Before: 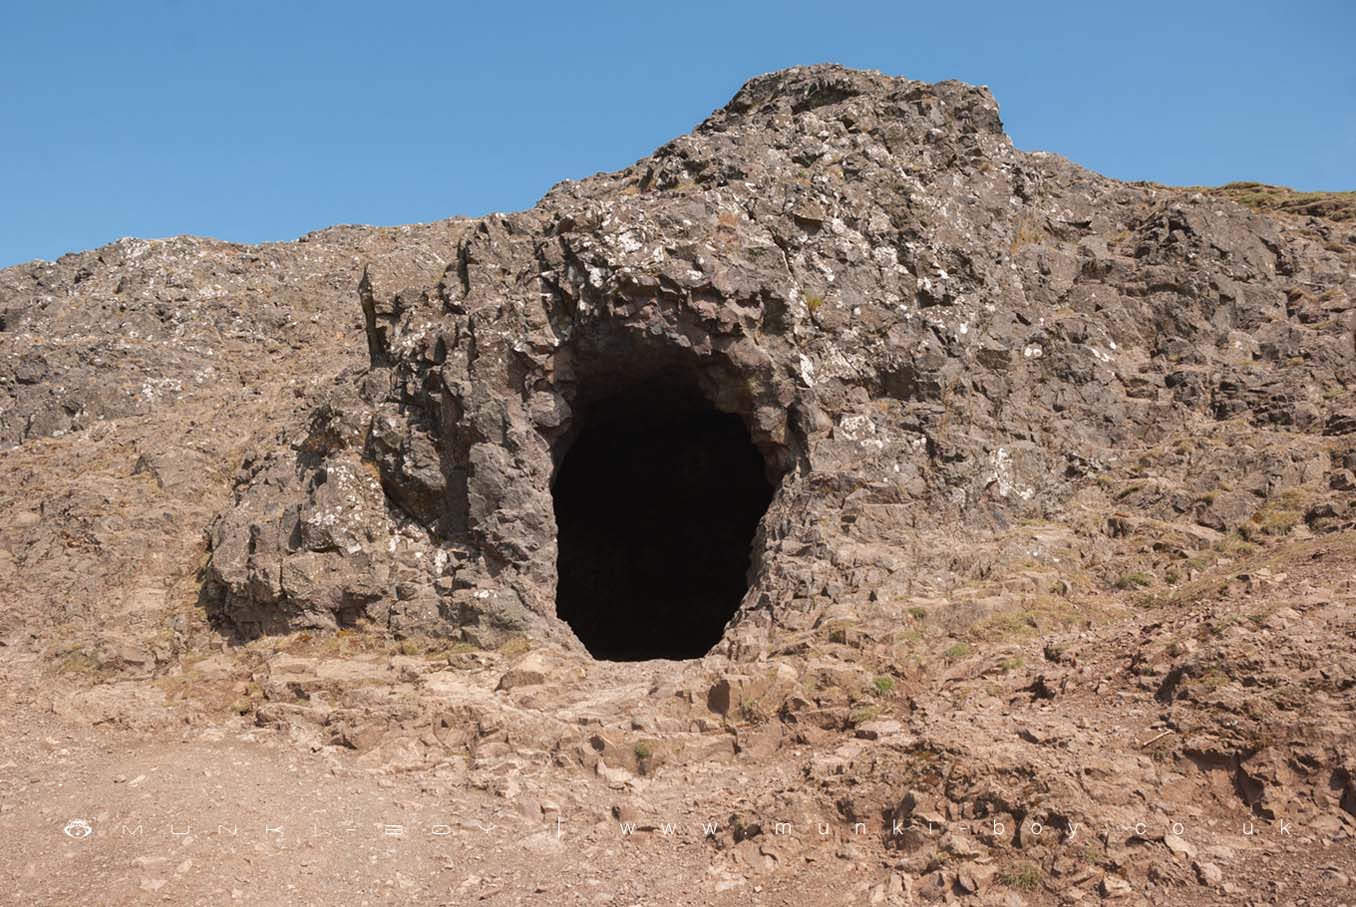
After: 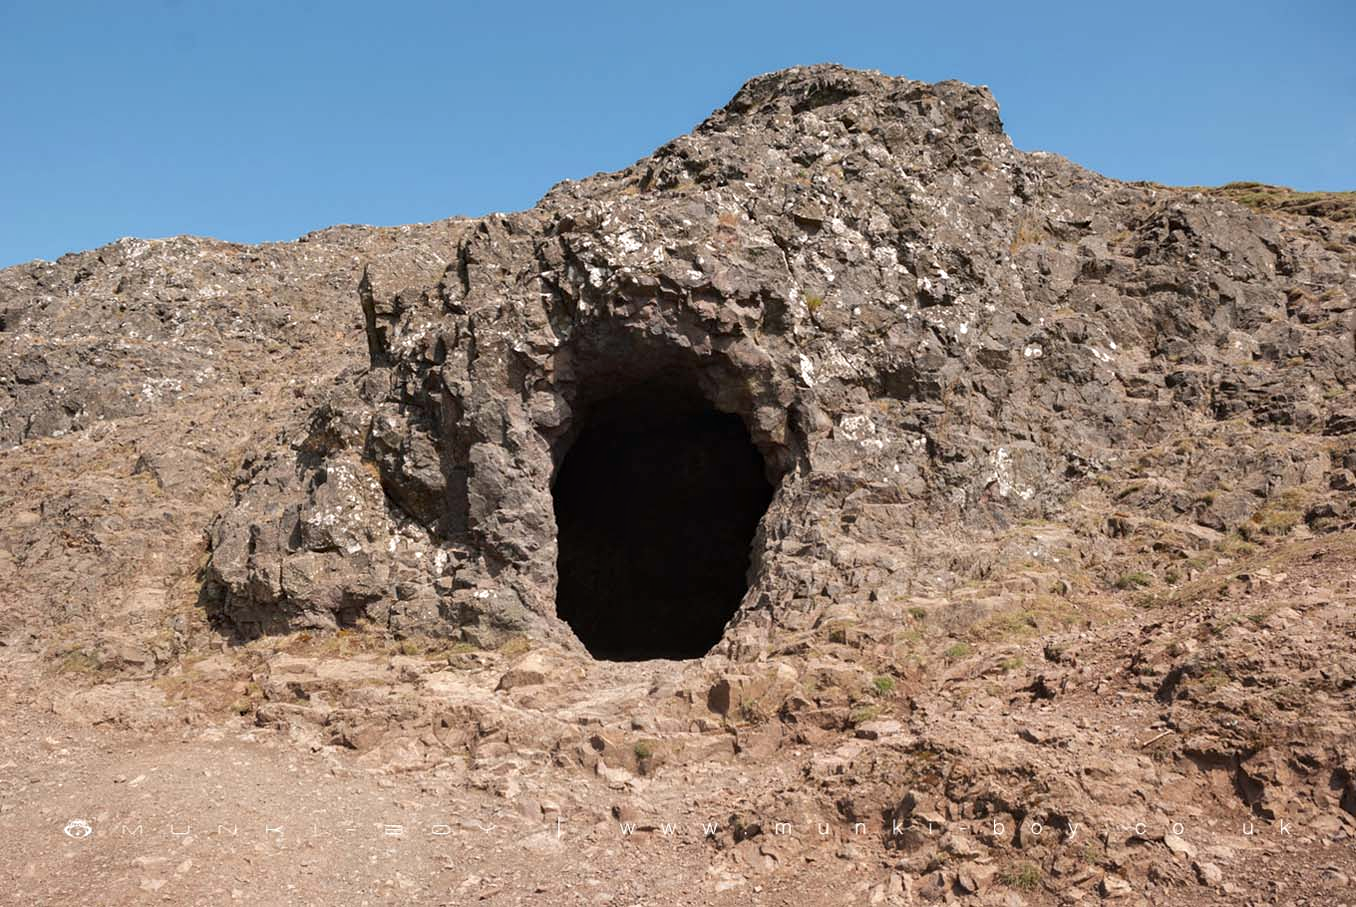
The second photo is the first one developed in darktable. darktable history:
contrast equalizer: octaves 7, y [[0.6 ×6], [0.55 ×6], [0 ×6], [0 ×6], [0 ×6]], mix 0.306
